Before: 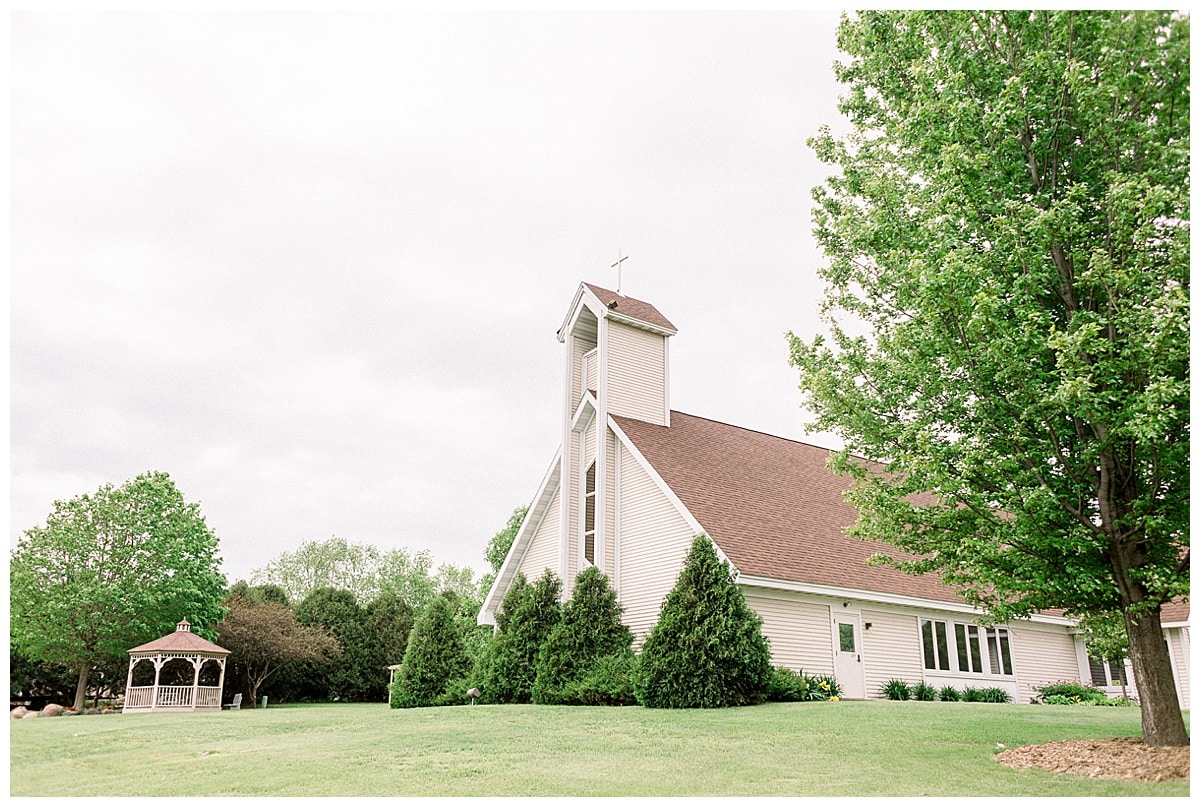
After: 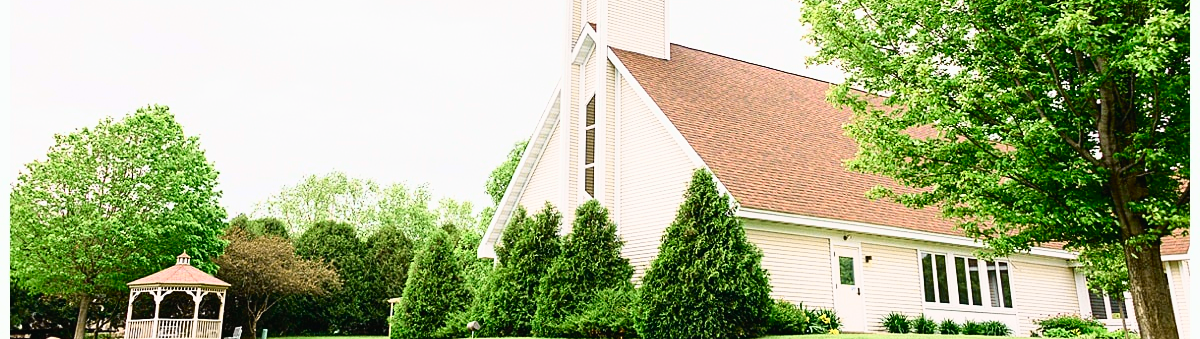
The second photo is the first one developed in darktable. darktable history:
tone curve: curves: ch0 [(0, 0.018) (0.162, 0.128) (0.434, 0.478) (0.667, 0.785) (0.819, 0.943) (1, 0.991)]; ch1 [(0, 0) (0.402, 0.36) (0.476, 0.449) (0.506, 0.505) (0.523, 0.518) (0.579, 0.626) (0.641, 0.668) (0.693, 0.745) (0.861, 0.934) (1, 1)]; ch2 [(0, 0) (0.424, 0.388) (0.483, 0.472) (0.503, 0.505) (0.521, 0.519) (0.547, 0.581) (0.582, 0.648) (0.699, 0.759) (0.997, 0.858)], color space Lab, independent channels
crop: top 45.551%, bottom 12.262%
